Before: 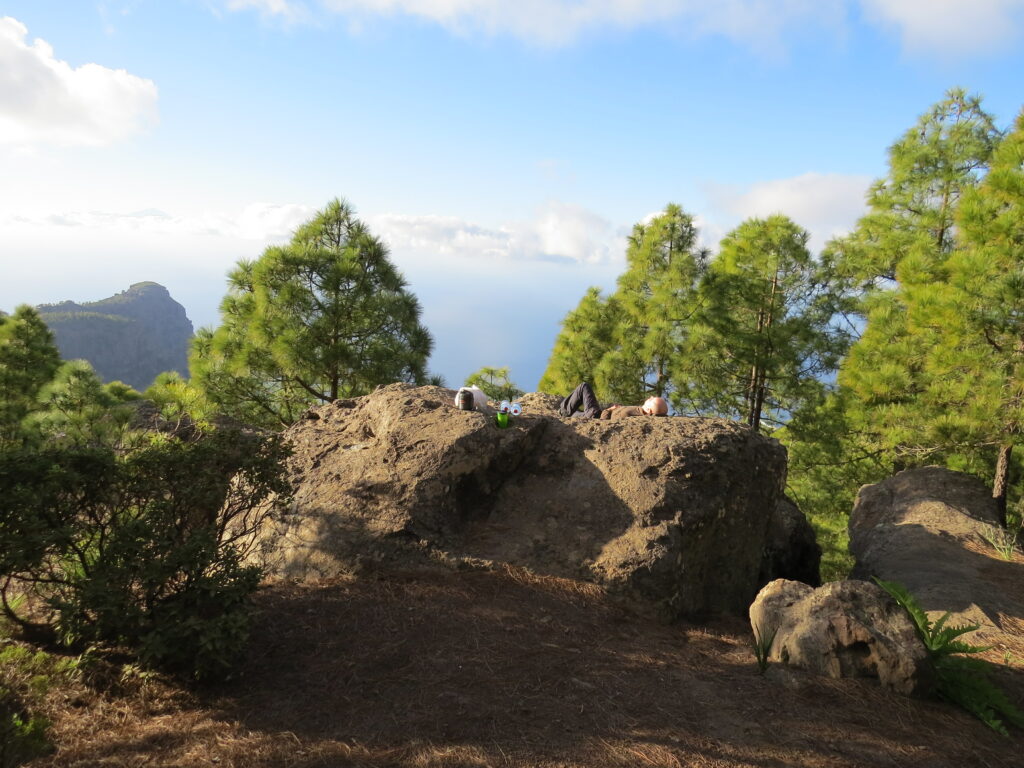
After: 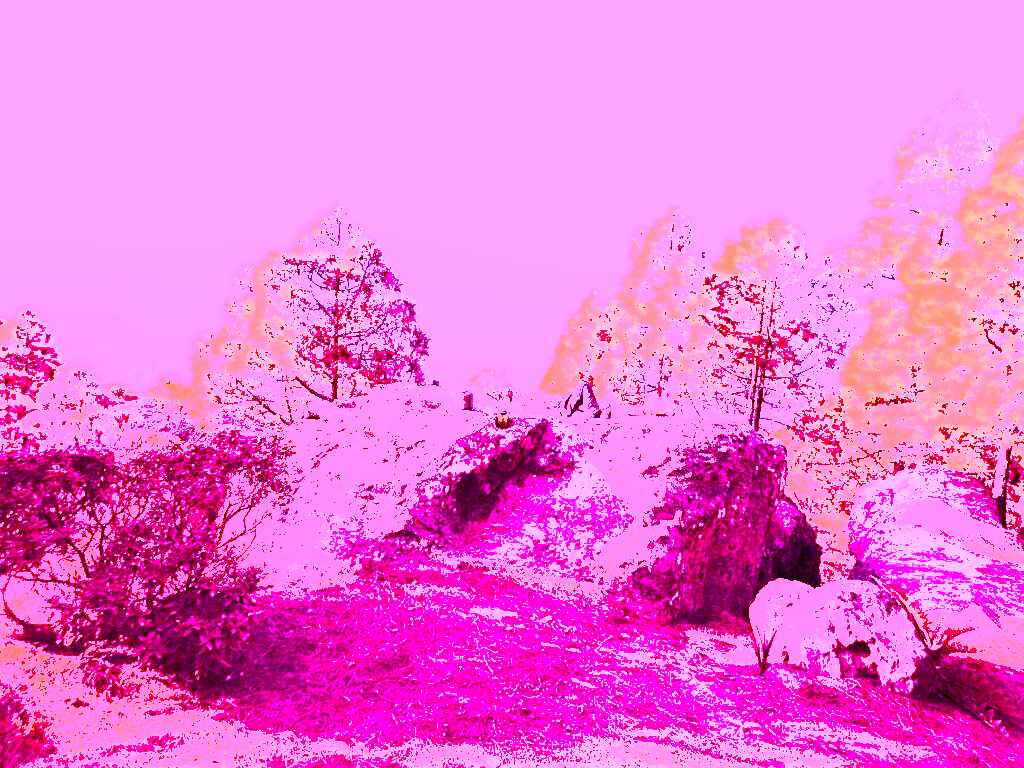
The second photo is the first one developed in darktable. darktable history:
shadows and highlights: radius 108.52, shadows 23.73, highlights -59.32, low approximation 0.01, soften with gaussian
white balance: red 8, blue 8
color zones: curves: ch0 [(0.25, 0.5) (0.428, 0.473) (0.75, 0.5)]; ch1 [(0.243, 0.479) (0.398, 0.452) (0.75, 0.5)]
sharpen: on, module defaults
